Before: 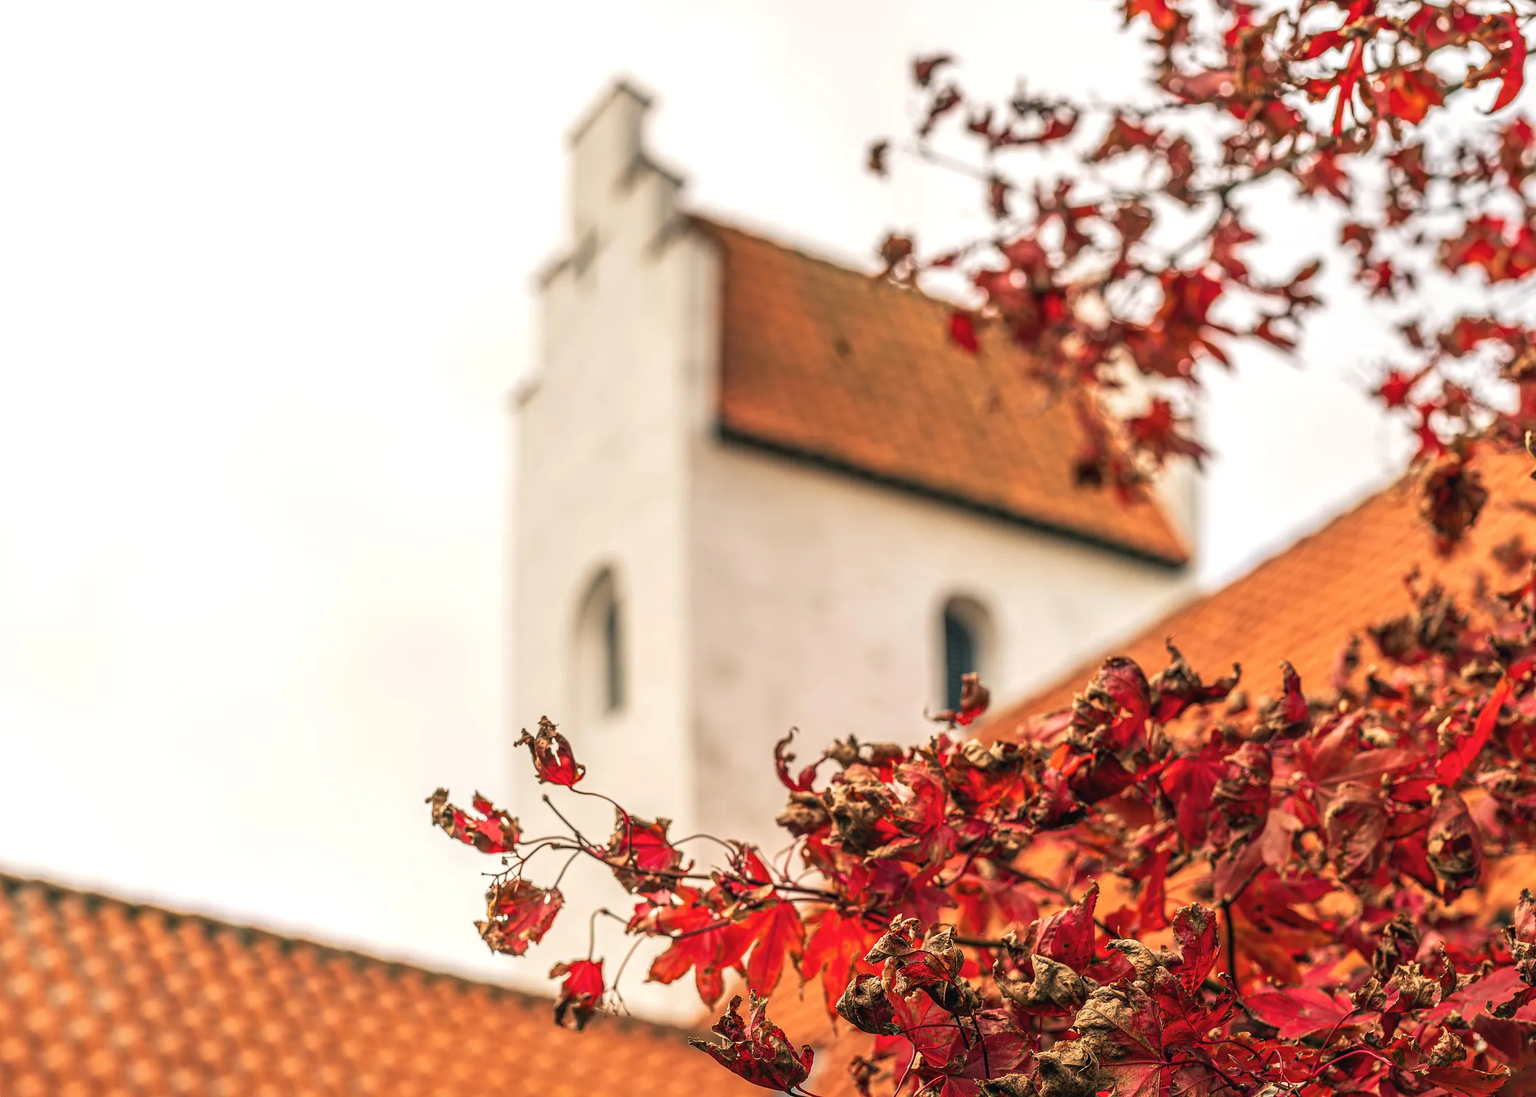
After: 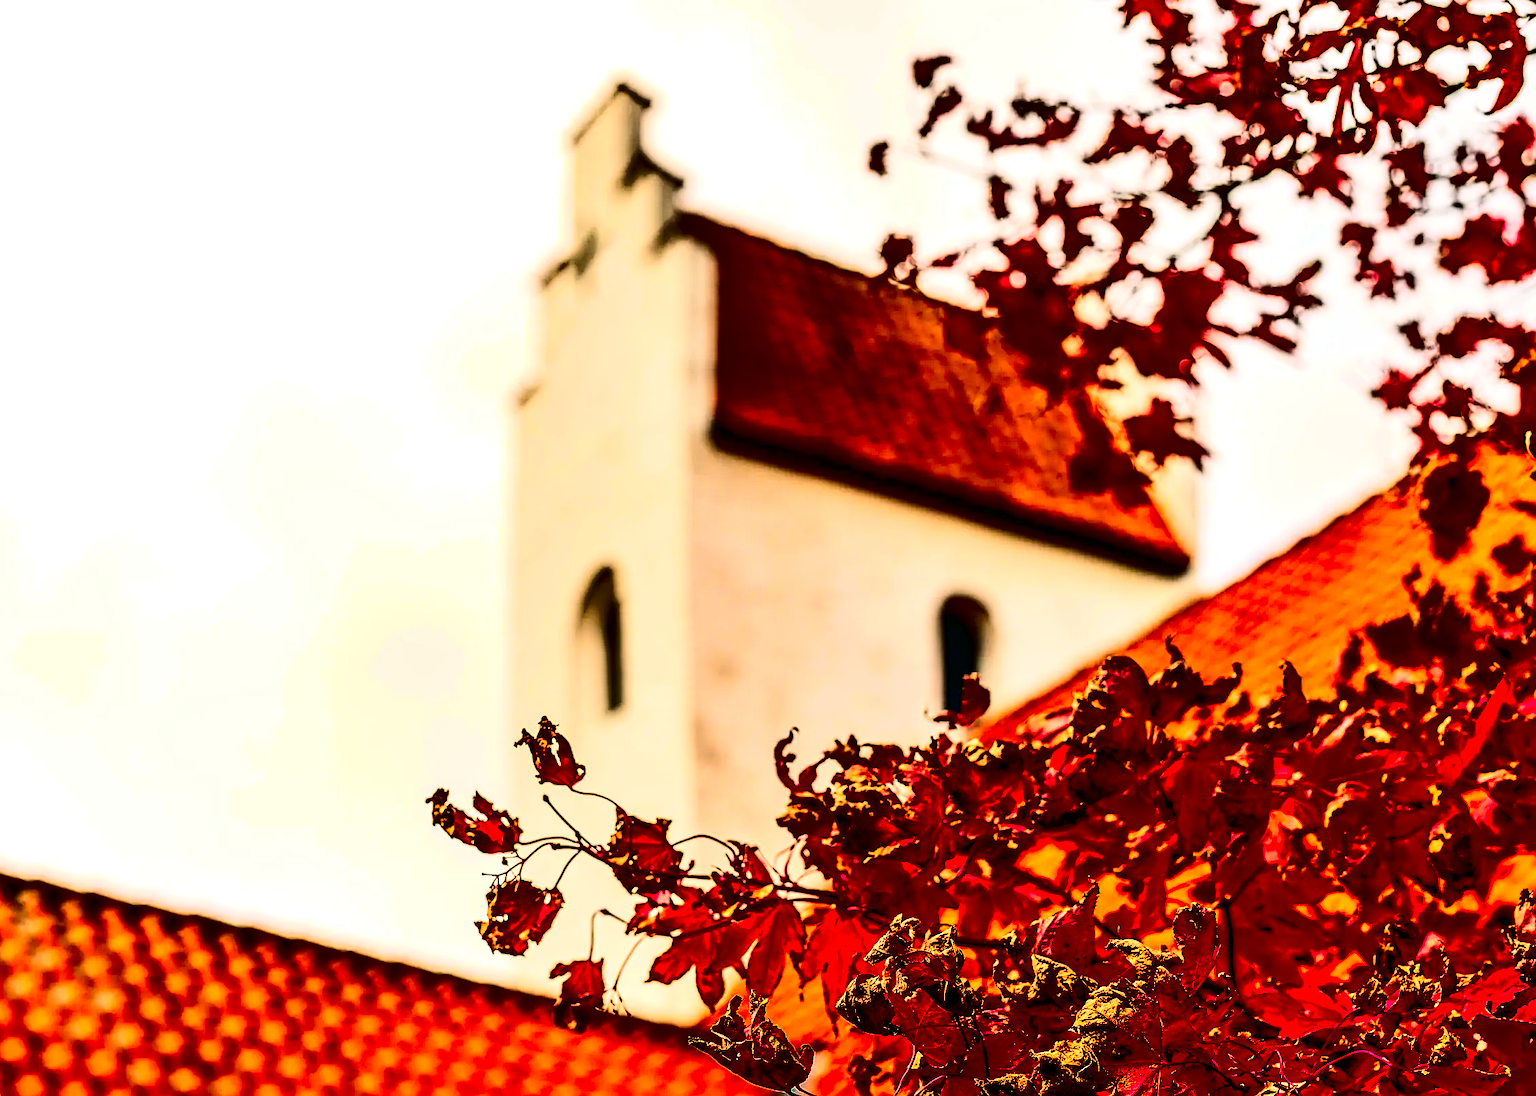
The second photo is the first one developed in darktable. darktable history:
contrast brightness saturation: contrast 0.77, brightness -1, saturation 1
haze removal: compatibility mode true, adaptive false
sharpen: on, module defaults
shadows and highlights: soften with gaussian
